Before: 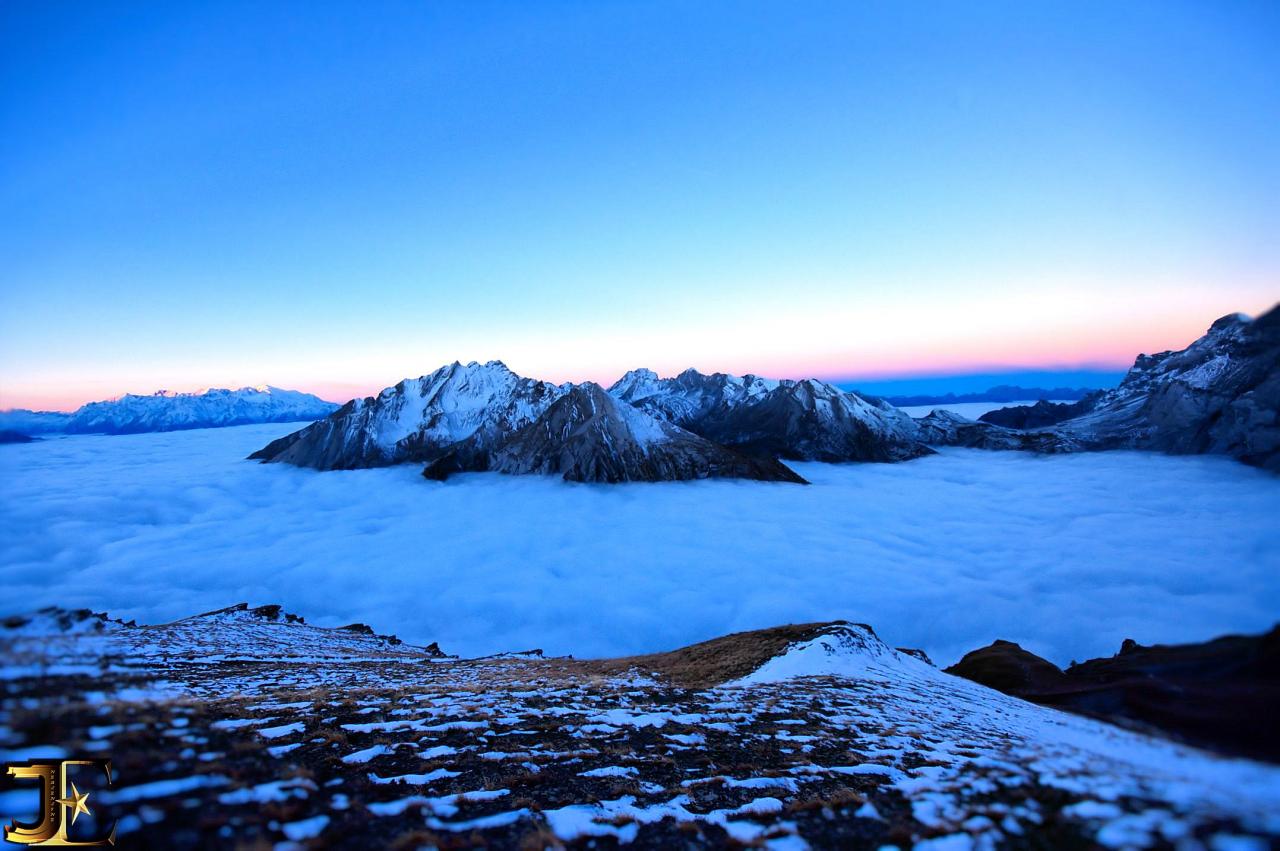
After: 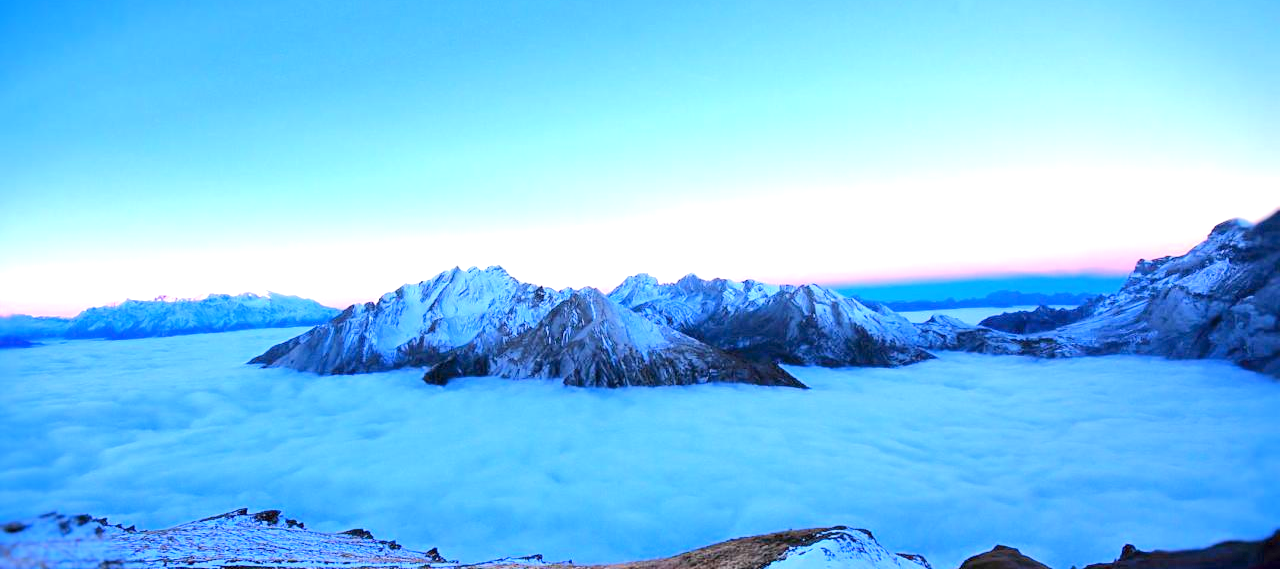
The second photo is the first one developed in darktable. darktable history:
crop: top 11.181%, bottom 21.867%
tone equalizer: -8 EV 1.96 EV, -7 EV 1.99 EV, -6 EV 1.99 EV, -5 EV 1.97 EV, -4 EV 1.97 EV, -3 EV 1.48 EV, -2 EV 0.994 EV, -1 EV 0.487 EV, edges refinement/feathering 500, mask exposure compensation -1.57 EV, preserve details no
